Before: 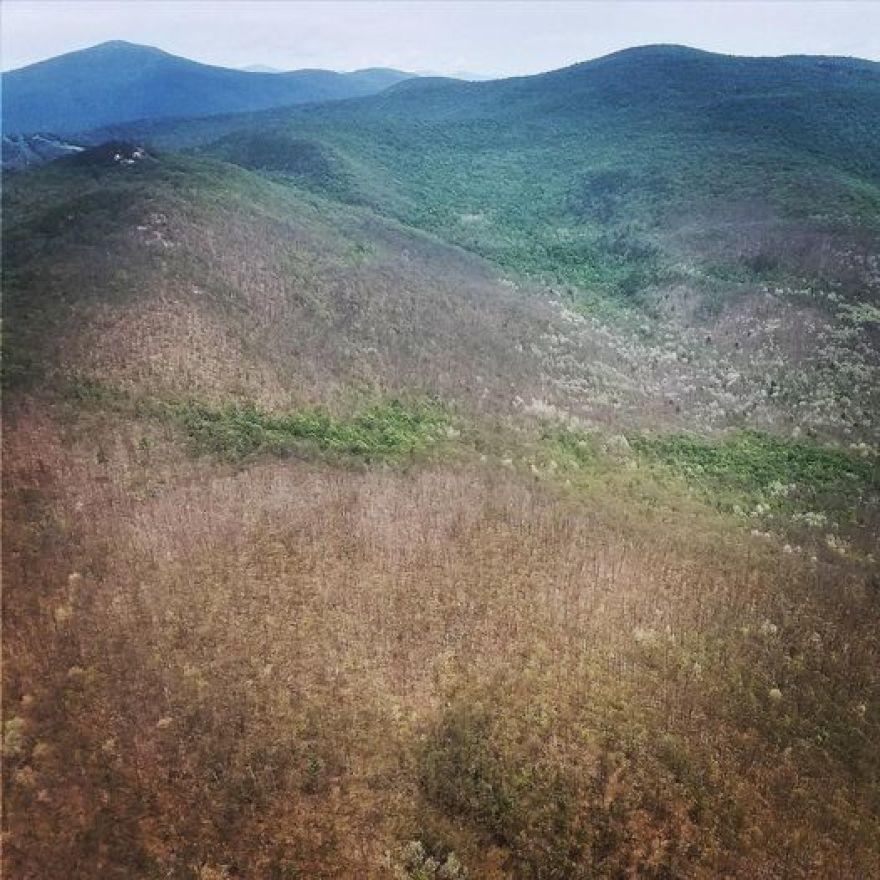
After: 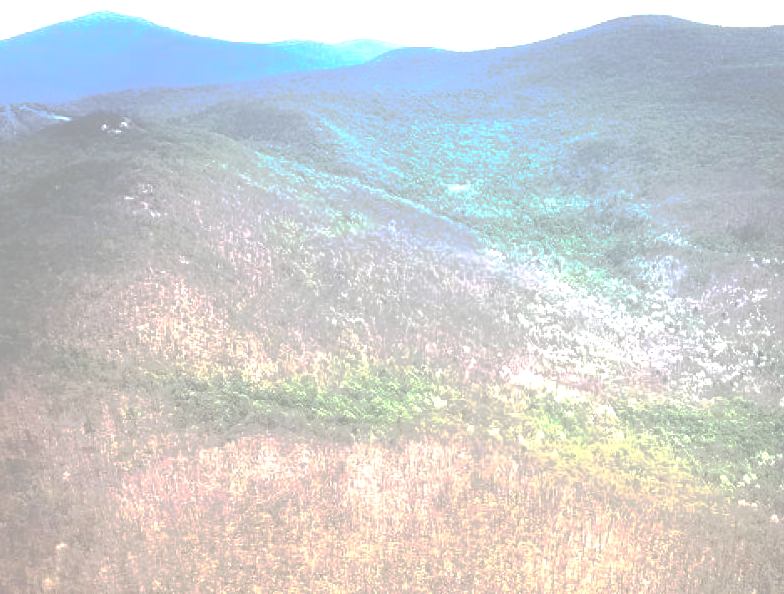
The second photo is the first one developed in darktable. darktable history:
exposure: black level correction 0, exposure 1.55 EV, compensate exposure bias true, compensate highlight preservation false
white balance: red 1.004, blue 1.024
contrast brightness saturation: contrast 0.11, saturation -0.17
tone curve: curves: ch0 [(0, 0) (0.003, 0.626) (0.011, 0.626) (0.025, 0.63) (0.044, 0.631) (0.069, 0.632) (0.1, 0.636) (0.136, 0.637) (0.177, 0.641) (0.224, 0.642) (0.277, 0.646) (0.335, 0.649) (0.399, 0.661) (0.468, 0.679) (0.543, 0.702) (0.623, 0.732) (0.709, 0.769) (0.801, 0.804) (0.898, 0.847) (1, 1)], preserve colors none
crop: left 1.509%, top 3.452%, right 7.696%, bottom 28.452%
